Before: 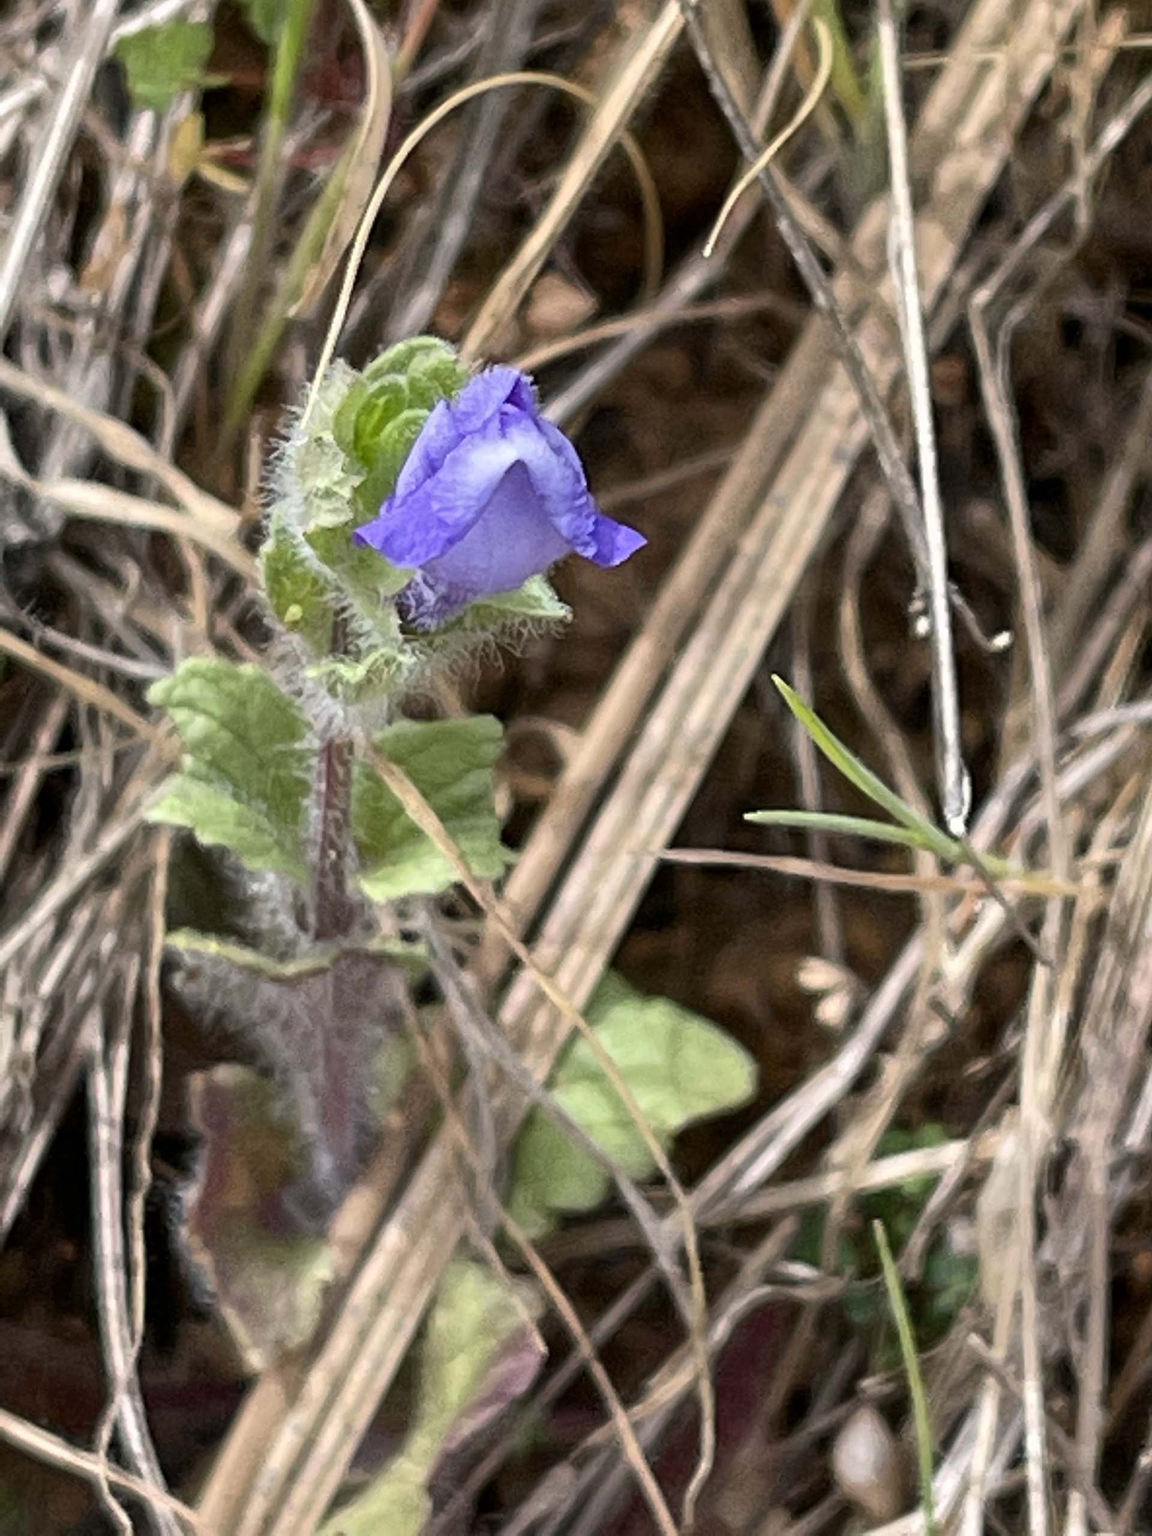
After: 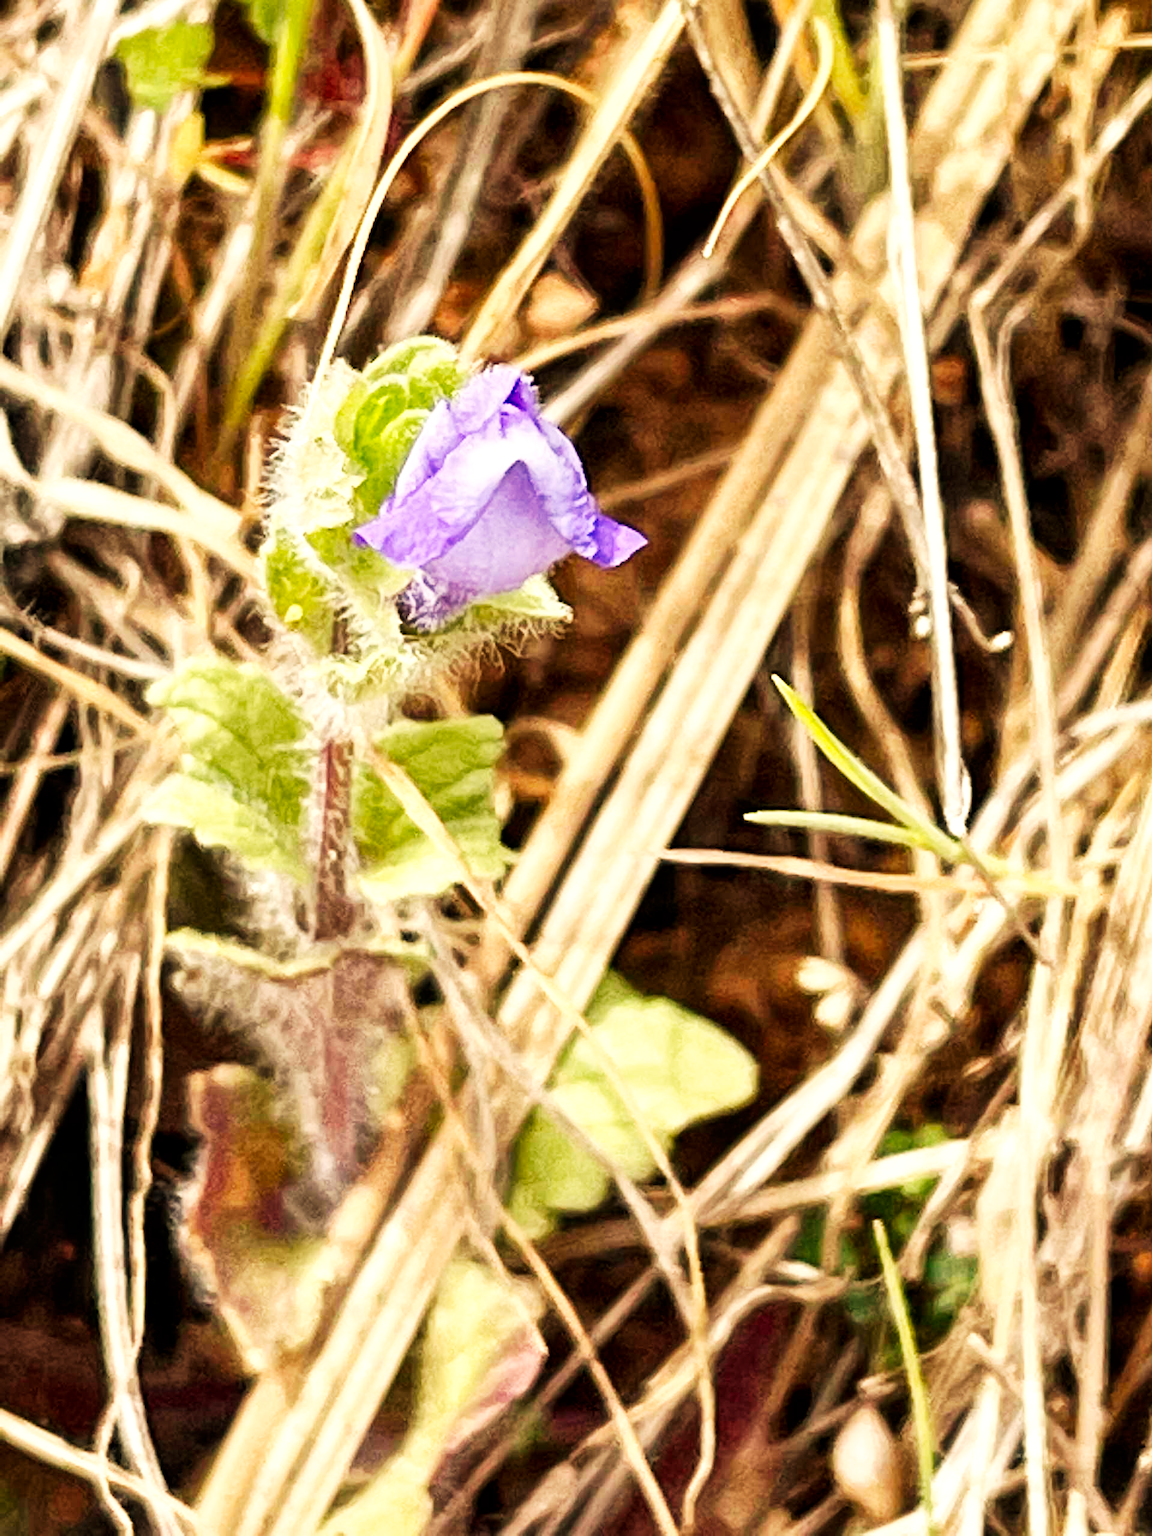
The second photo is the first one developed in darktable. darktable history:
white balance: red 1.123, blue 0.83
exposure: compensate highlight preservation false
base curve: curves: ch0 [(0, 0) (0.007, 0.004) (0.027, 0.03) (0.046, 0.07) (0.207, 0.54) (0.442, 0.872) (0.673, 0.972) (1, 1)], preserve colors none
local contrast: mode bilateral grid, contrast 20, coarseness 50, detail 120%, midtone range 0.2
